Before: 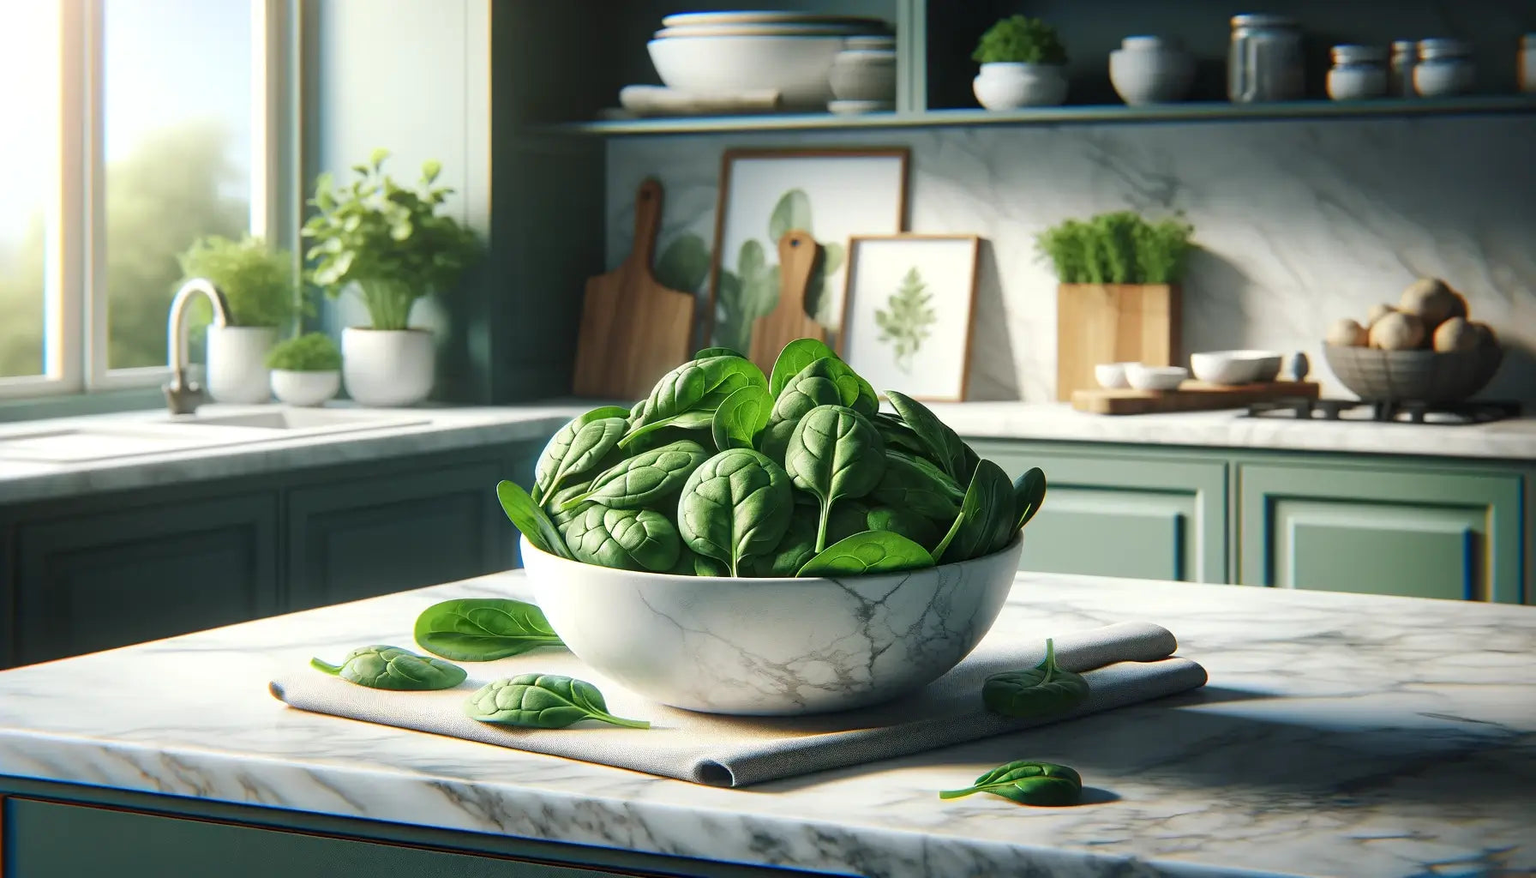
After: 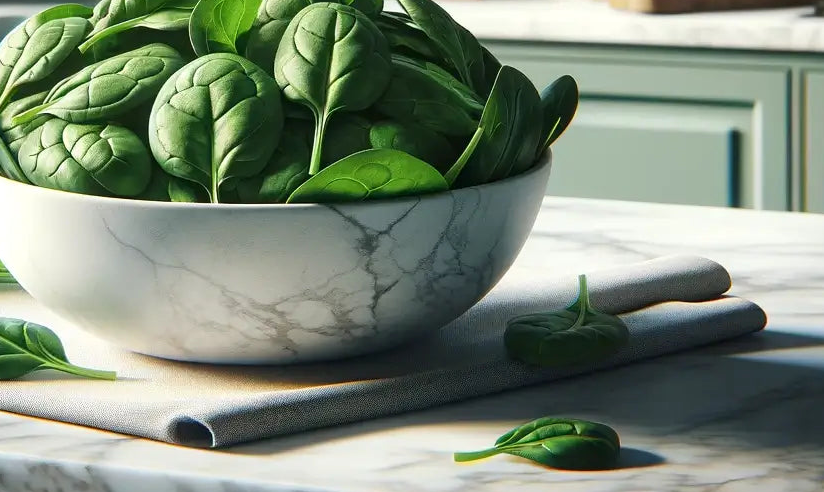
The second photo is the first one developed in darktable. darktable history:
crop: left 35.842%, top 45.996%, right 18.153%, bottom 5.945%
